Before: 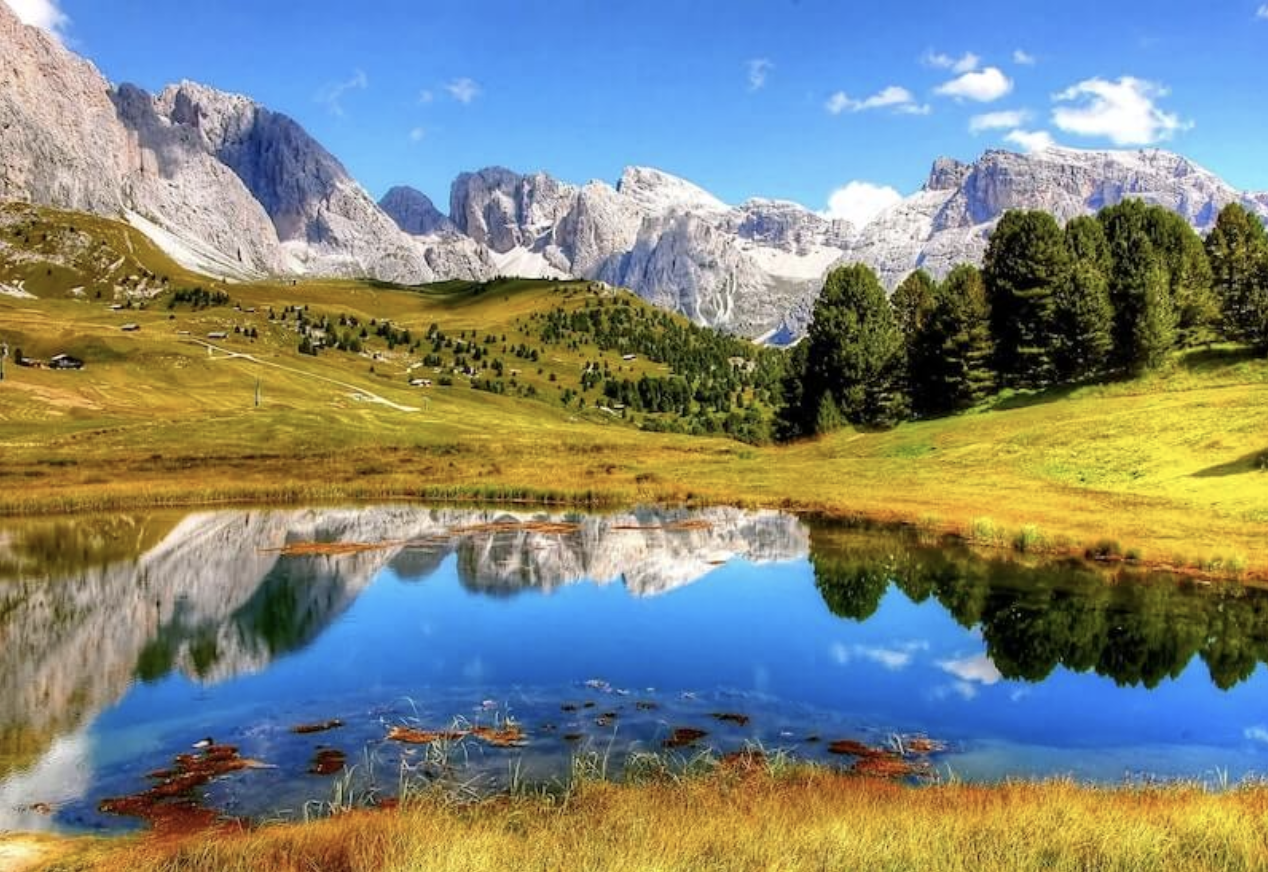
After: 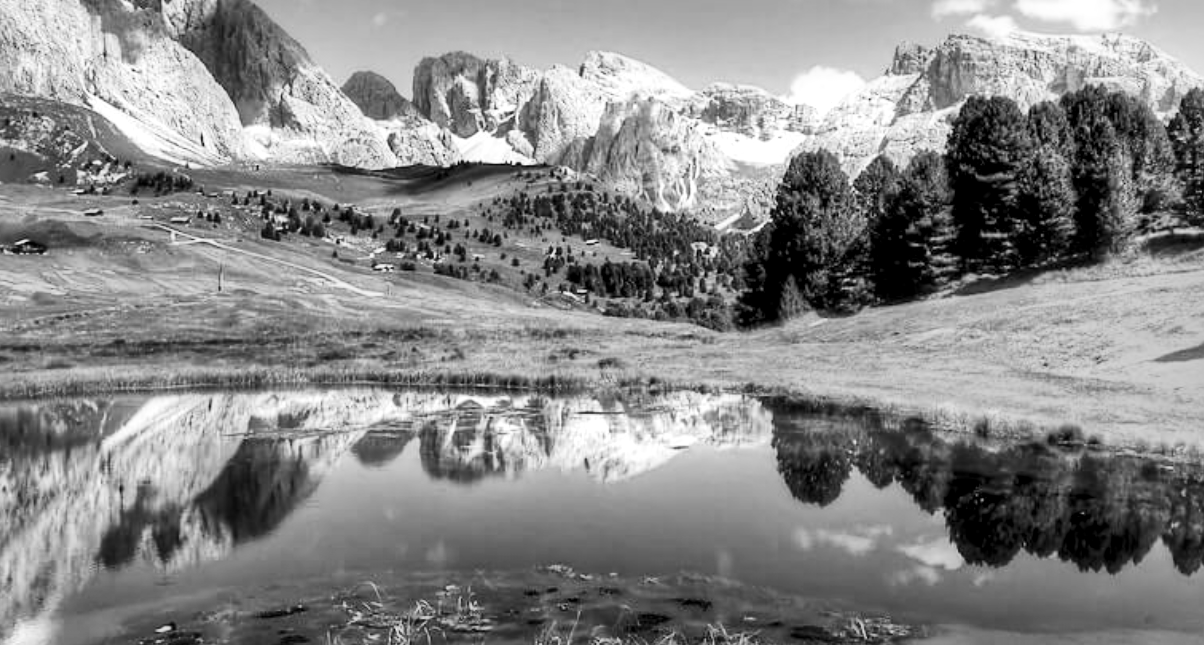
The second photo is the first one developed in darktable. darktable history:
monochrome: a 16.06, b 15.48, size 1
local contrast: mode bilateral grid, contrast 20, coarseness 50, detail 150%, midtone range 0.2
contrast brightness saturation: contrast 0.23, brightness 0.1, saturation 0.29
crop and rotate: left 2.991%, top 13.302%, right 1.981%, bottom 12.636%
